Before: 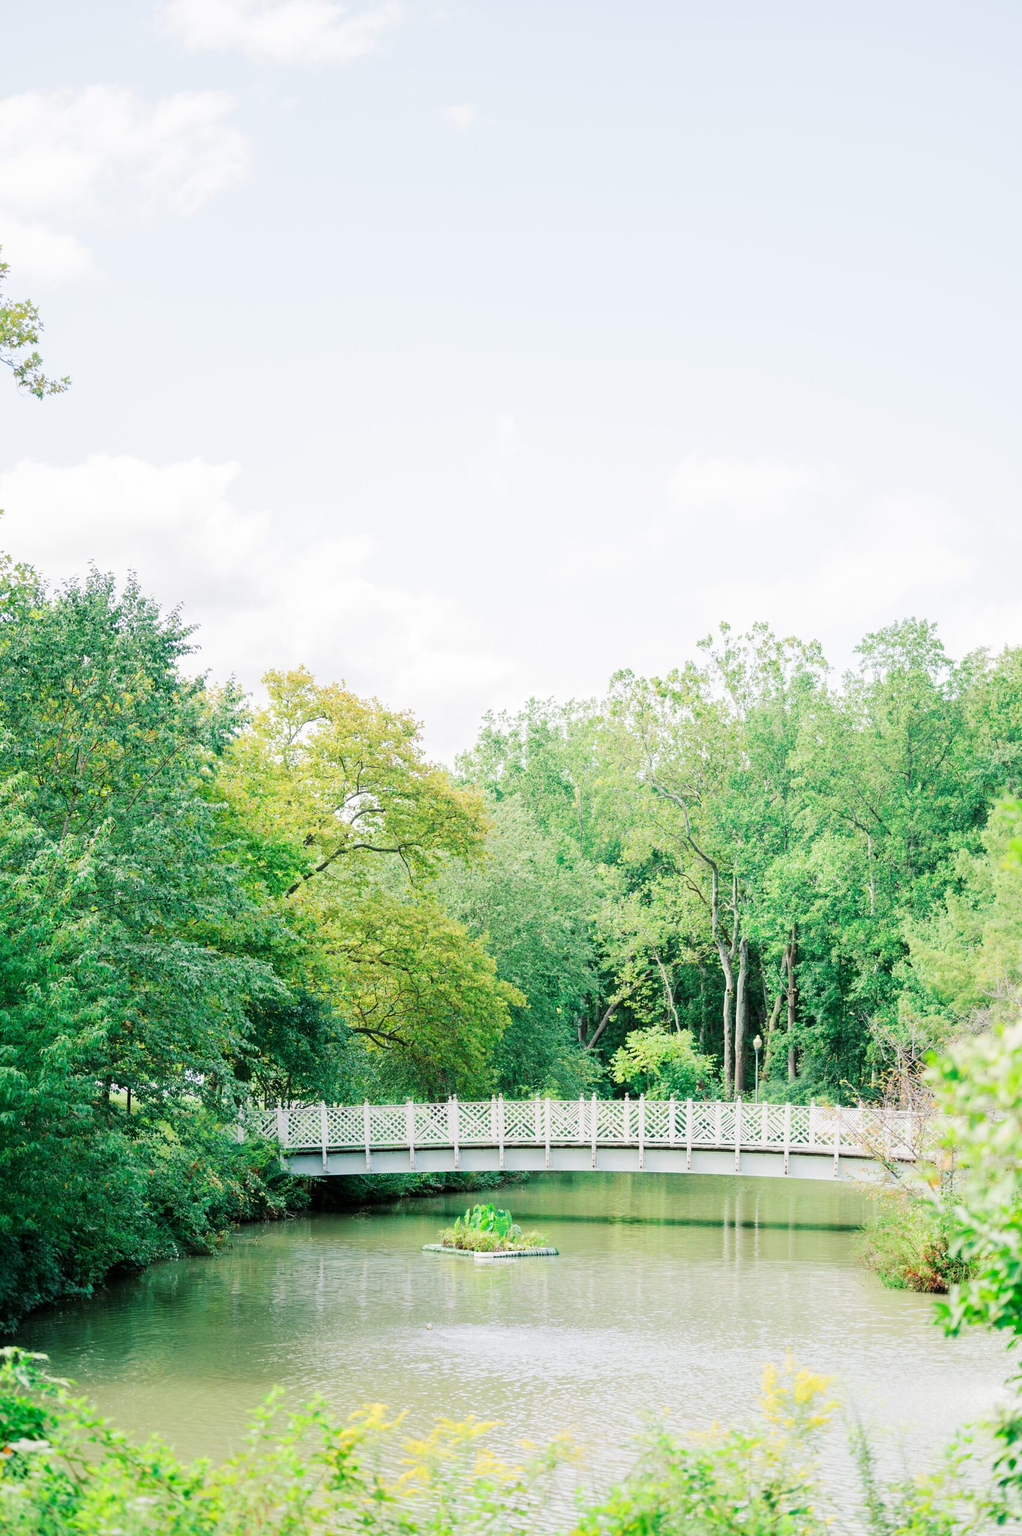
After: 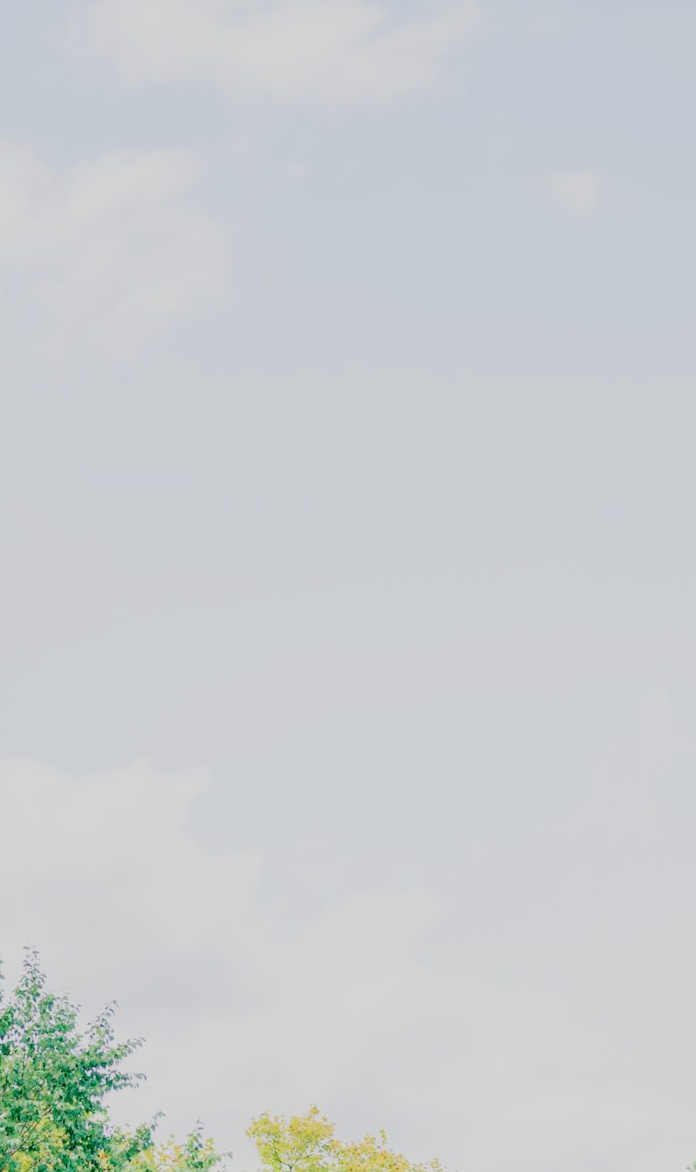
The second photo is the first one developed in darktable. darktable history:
filmic rgb: black relative exposure -7.65 EV, white relative exposure 4.56 EV, hardness 3.61
velvia: on, module defaults
crop and rotate: left 11.149%, top 0.083%, right 47.972%, bottom 54.117%
